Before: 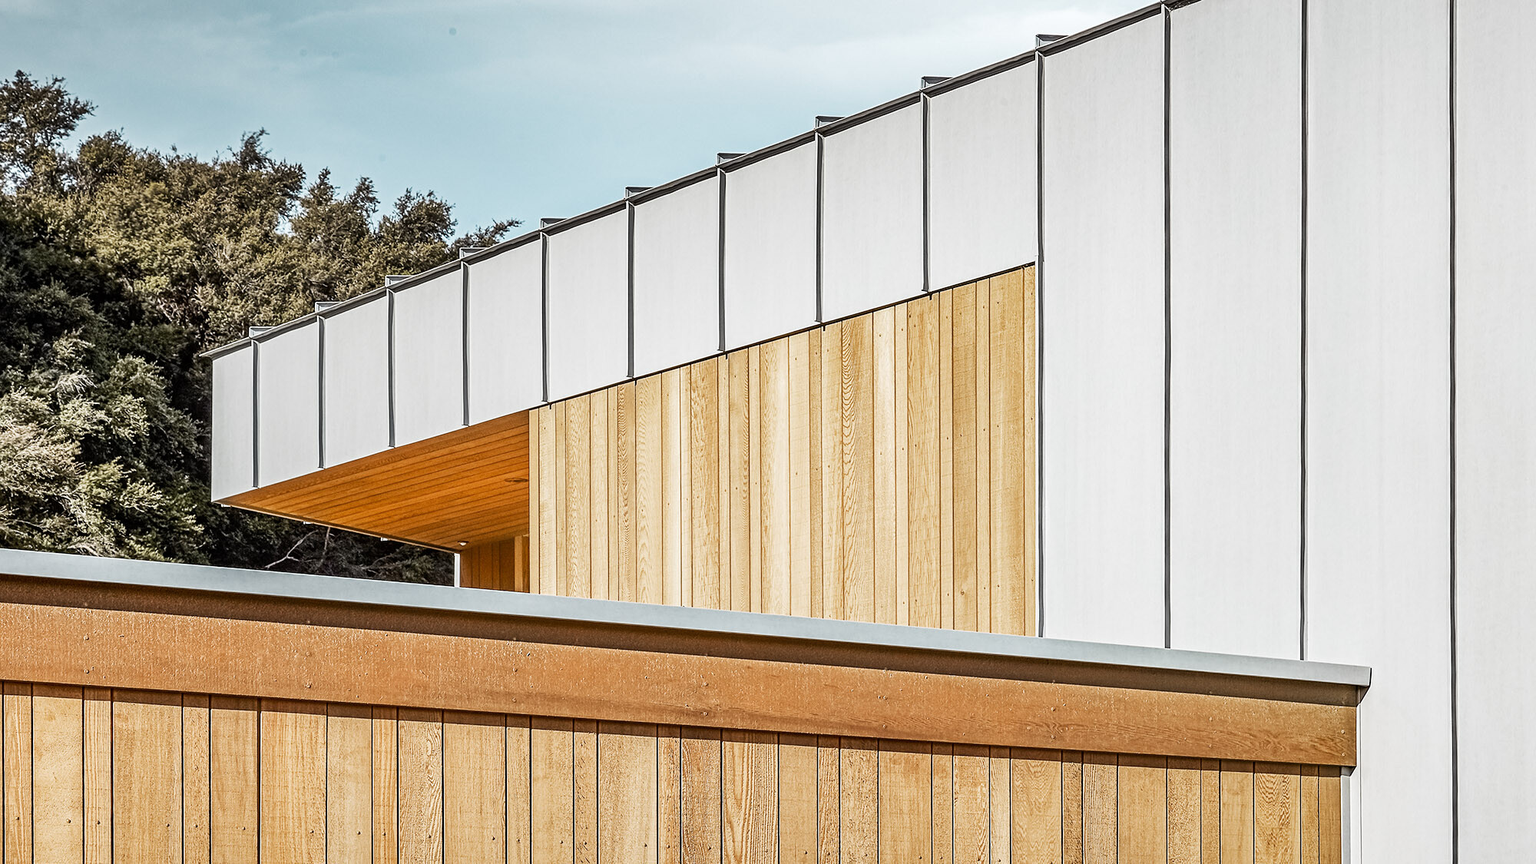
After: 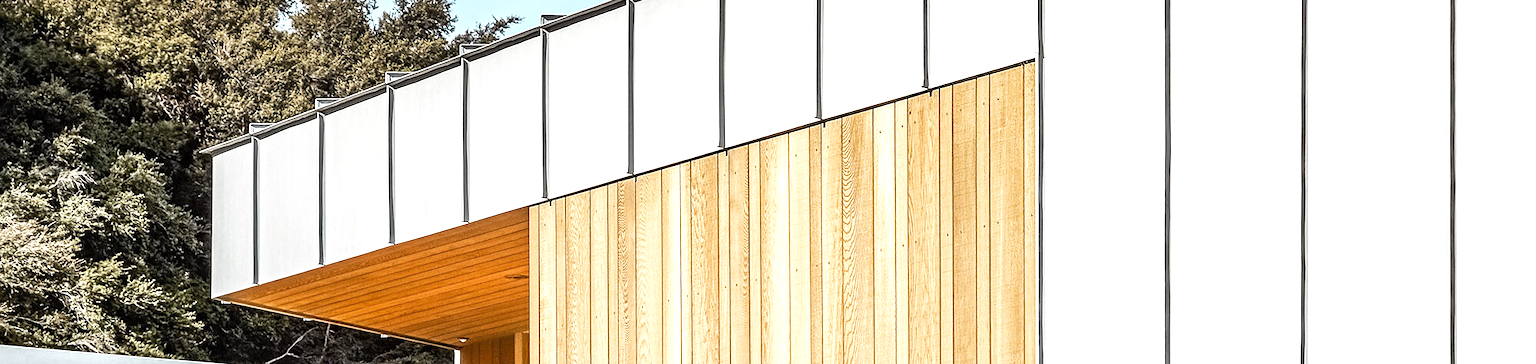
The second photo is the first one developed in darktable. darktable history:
exposure: black level correction 0, exposure 0.499 EV, compensate highlight preservation false
crop and rotate: top 23.63%, bottom 34.075%
